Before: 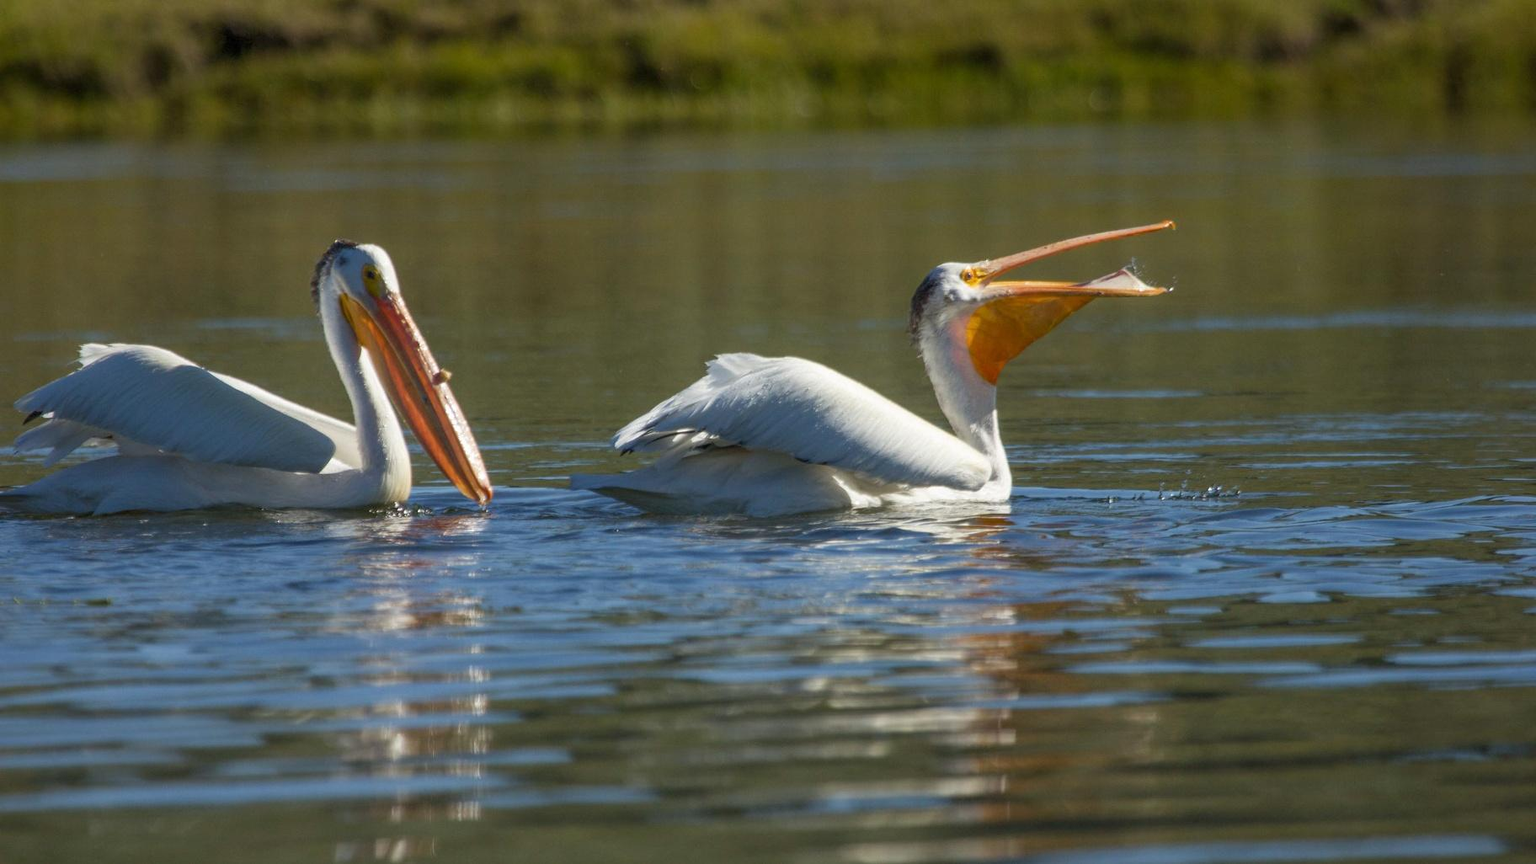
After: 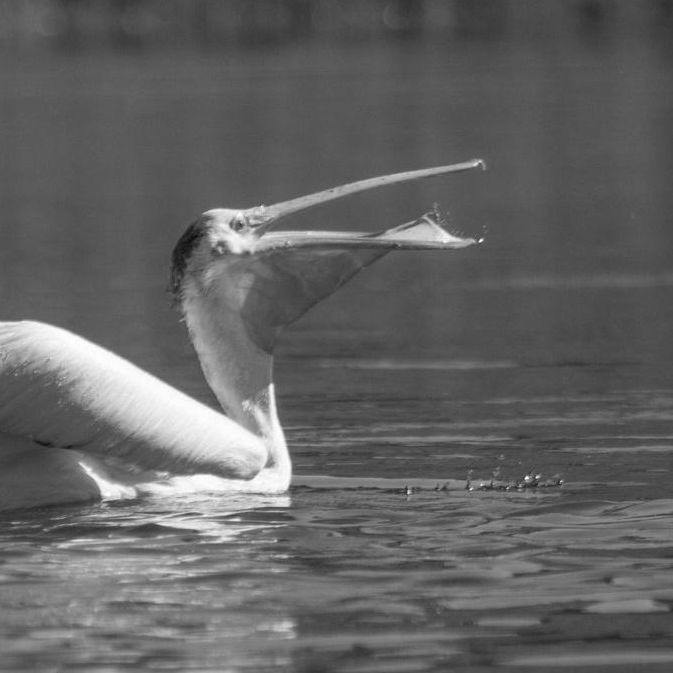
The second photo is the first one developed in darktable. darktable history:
tone equalizer: on, module defaults
crop and rotate: left 49.936%, top 10.094%, right 13.136%, bottom 24.256%
monochrome: on, module defaults
